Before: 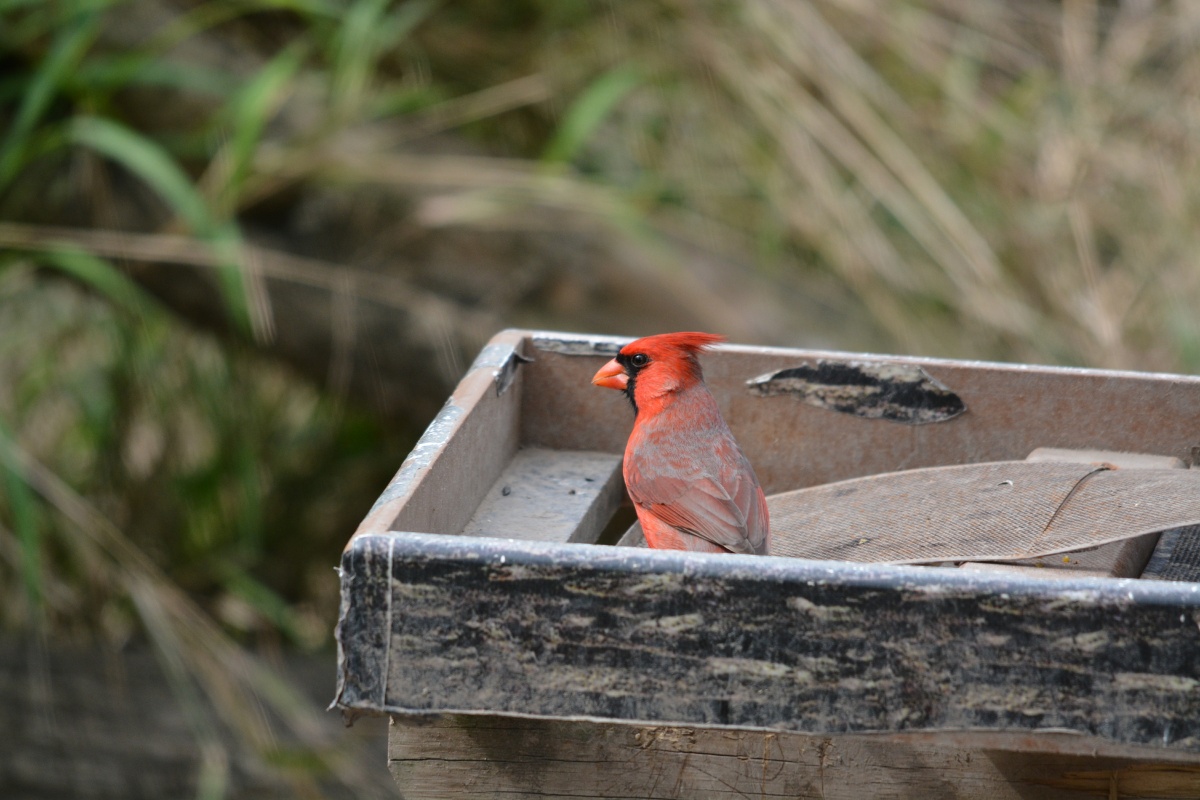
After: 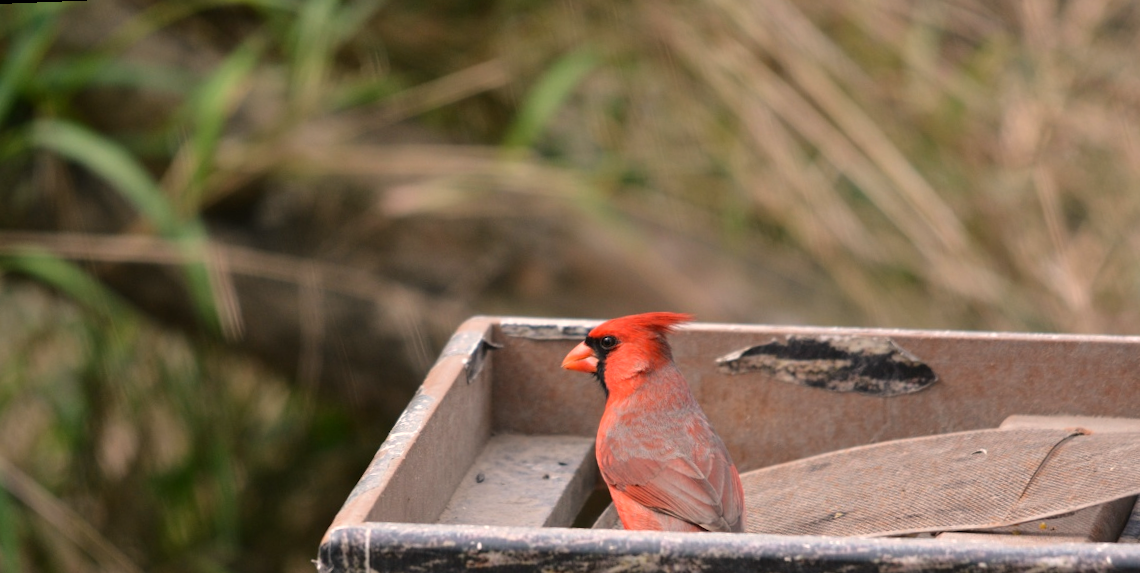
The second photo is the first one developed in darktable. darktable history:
rotate and perspective: rotation -2.12°, lens shift (vertical) 0.009, lens shift (horizontal) -0.008, automatic cropping original format, crop left 0.036, crop right 0.964, crop top 0.05, crop bottom 0.959
white balance: red 1.127, blue 0.943
crop: bottom 24.967%
